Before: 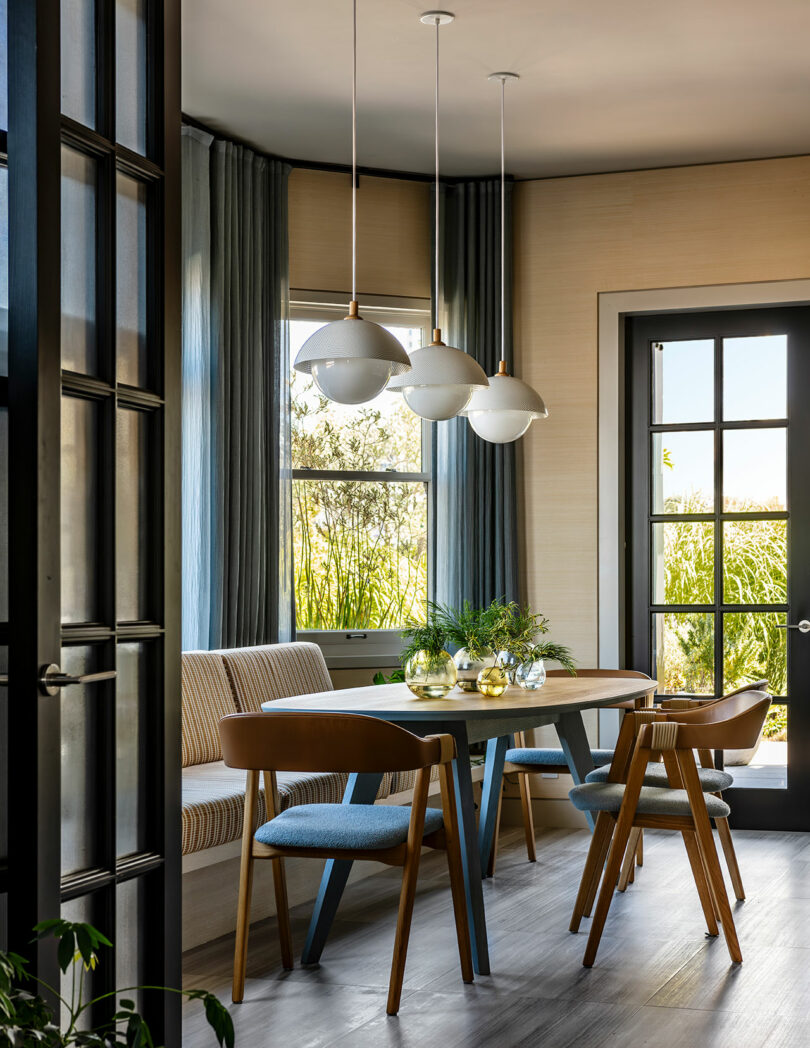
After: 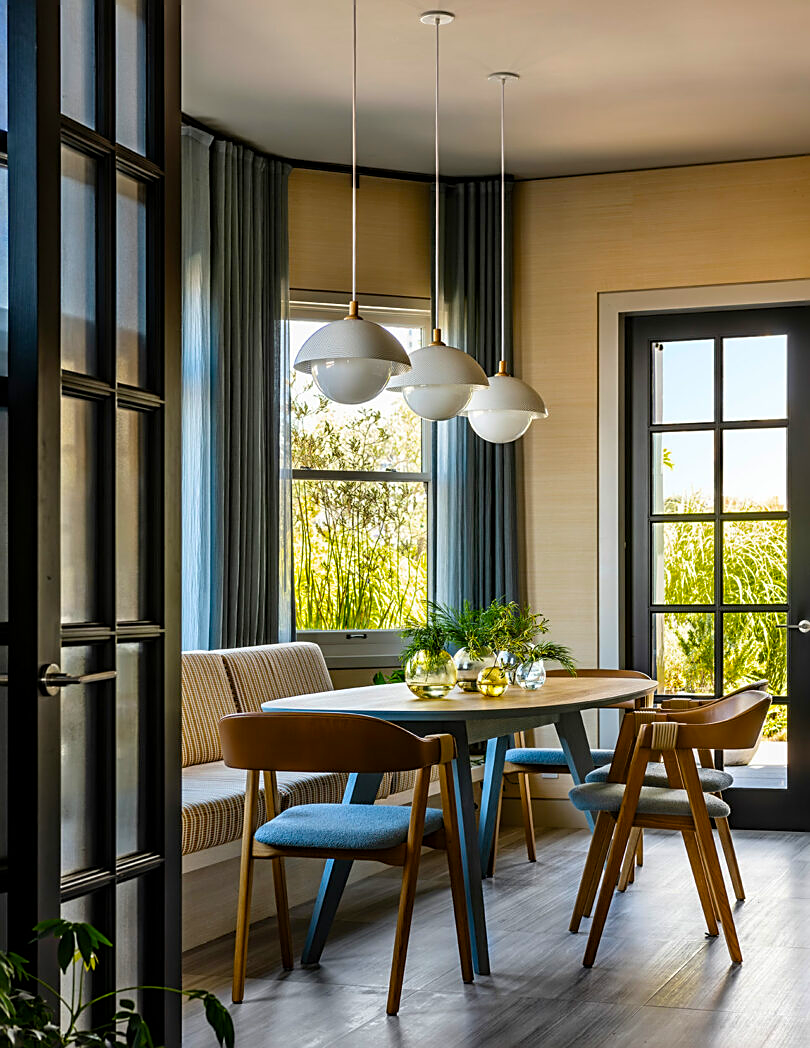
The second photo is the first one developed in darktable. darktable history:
sharpen: on, module defaults
color balance rgb: perceptual saturation grading › global saturation 25%, global vibrance 20%
